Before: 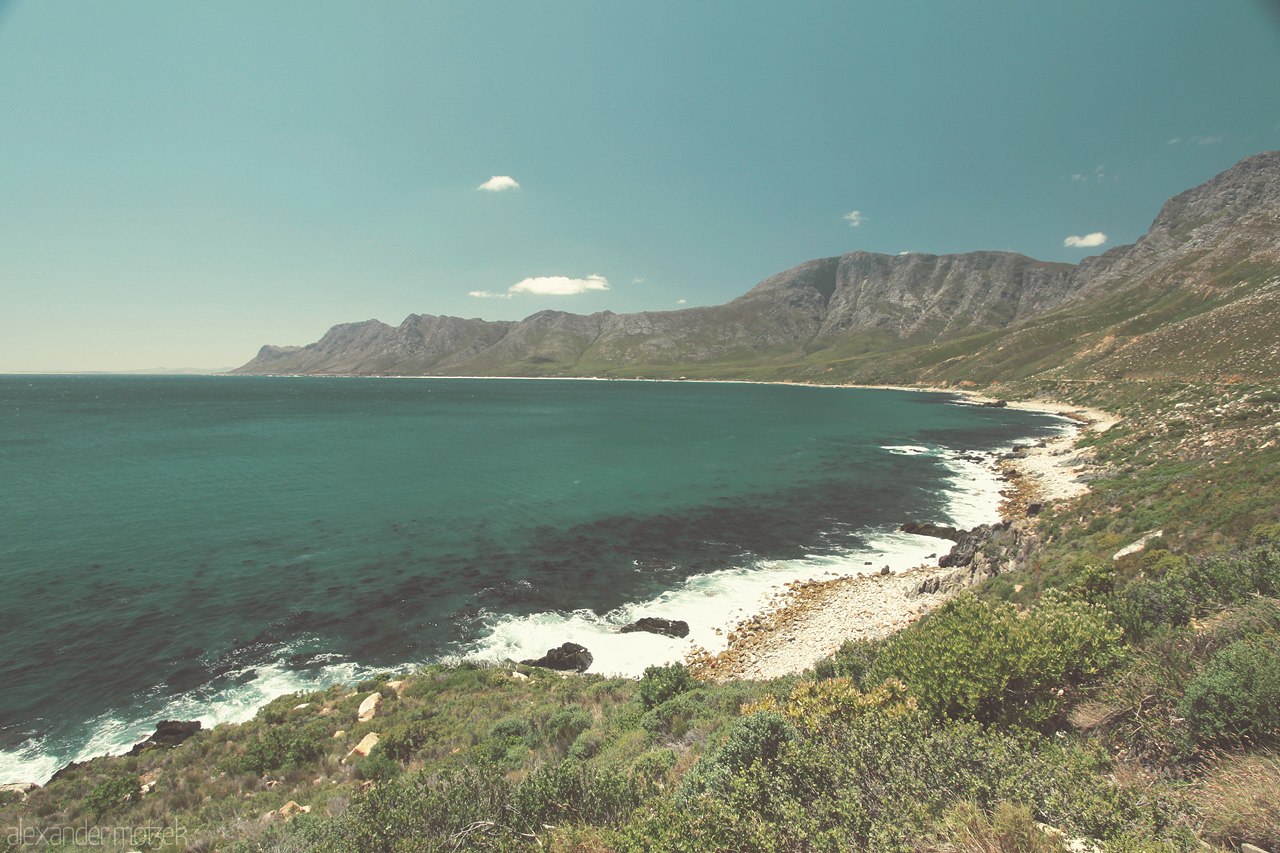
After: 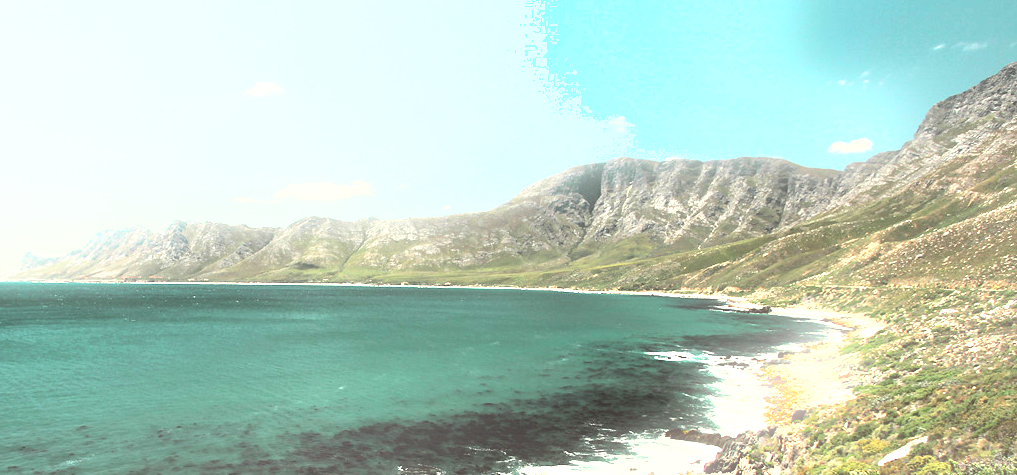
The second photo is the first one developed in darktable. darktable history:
crop: left 18.38%, top 11.092%, right 2.134%, bottom 33.217%
bloom: size 5%, threshold 95%, strength 15%
tone equalizer: -8 EV -0.75 EV, -7 EV -0.7 EV, -6 EV -0.6 EV, -5 EV -0.4 EV, -3 EV 0.4 EV, -2 EV 0.6 EV, -1 EV 0.7 EV, +0 EV 0.75 EV, edges refinement/feathering 500, mask exposure compensation -1.57 EV, preserve details no
exposure: exposure 1 EV, compensate highlight preservation false
shadows and highlights: soften with gaussian
